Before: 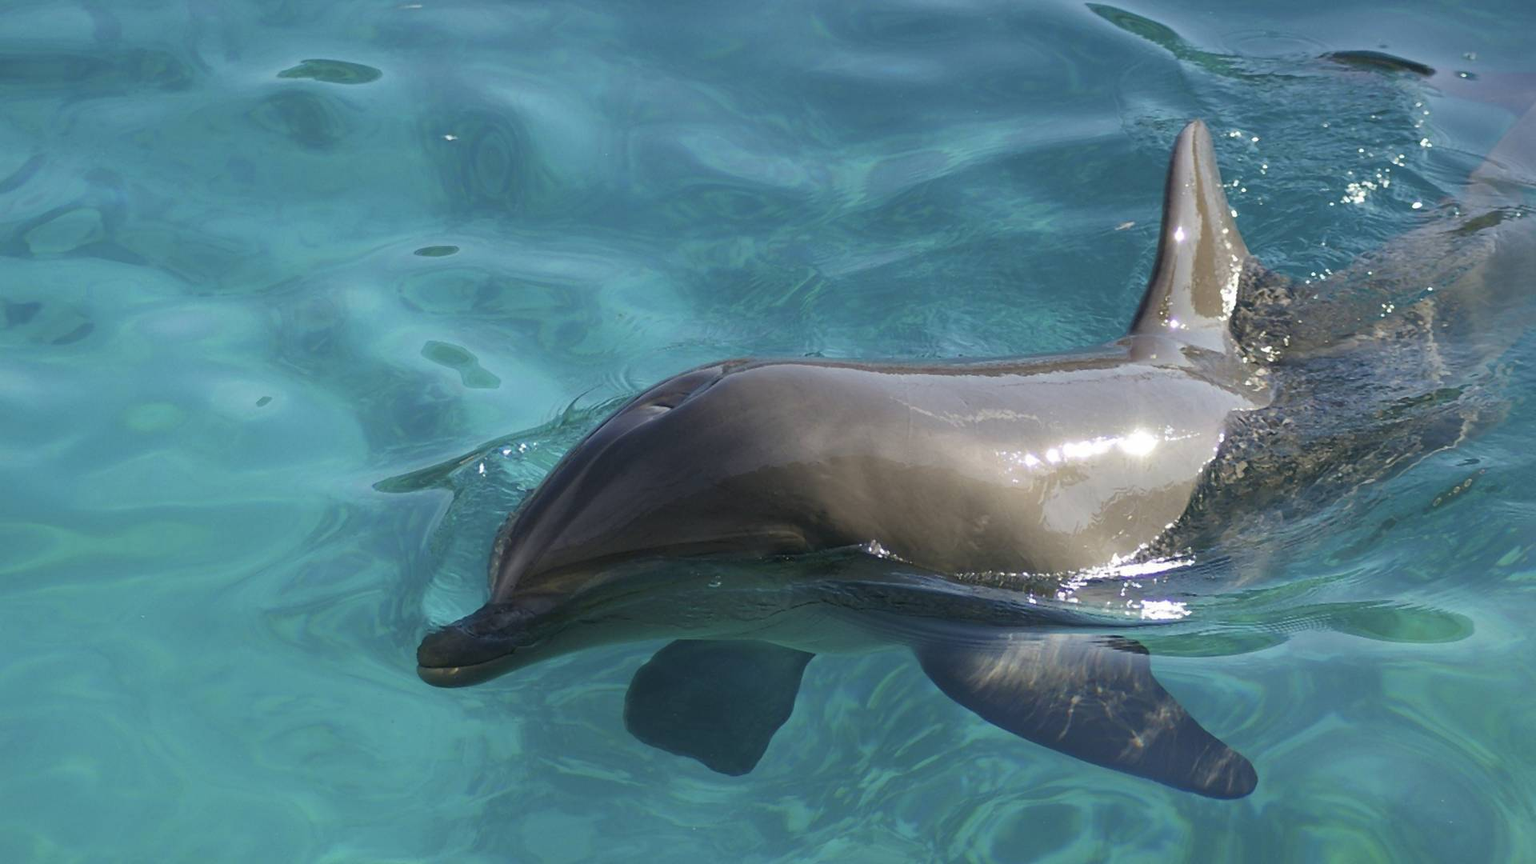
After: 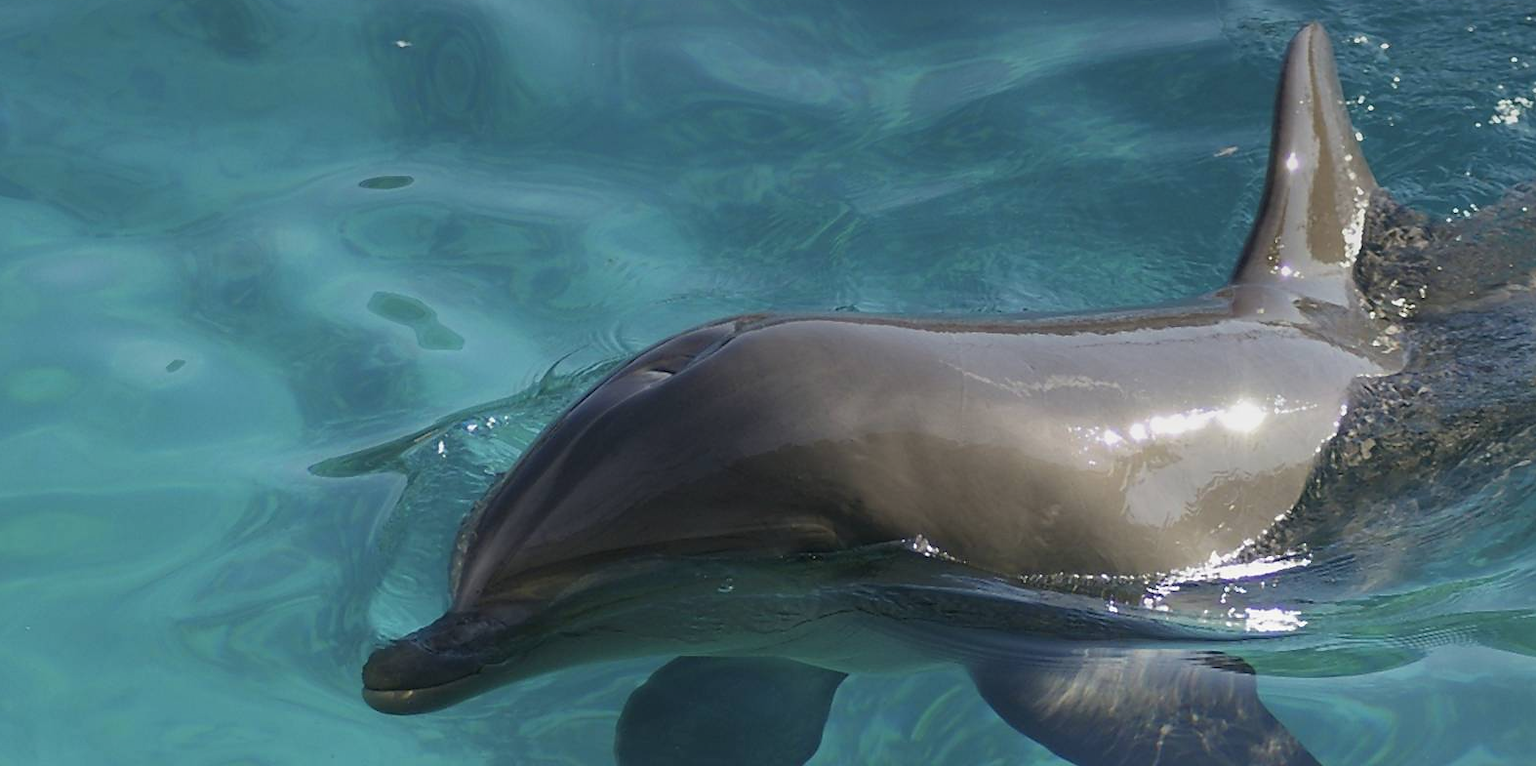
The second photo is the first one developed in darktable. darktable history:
crop: left 7.856%, top 11.836%, right 10.12%, bottom 15.387%
exposure: exposure -0.021 EV, compensate highlight preservation false
sharpen: radius 1.458, amount 0.398, threshold 1.271
vibrance: on, module defaults
tone equalizer: on, module defaults
graduated density: on, module defaults
